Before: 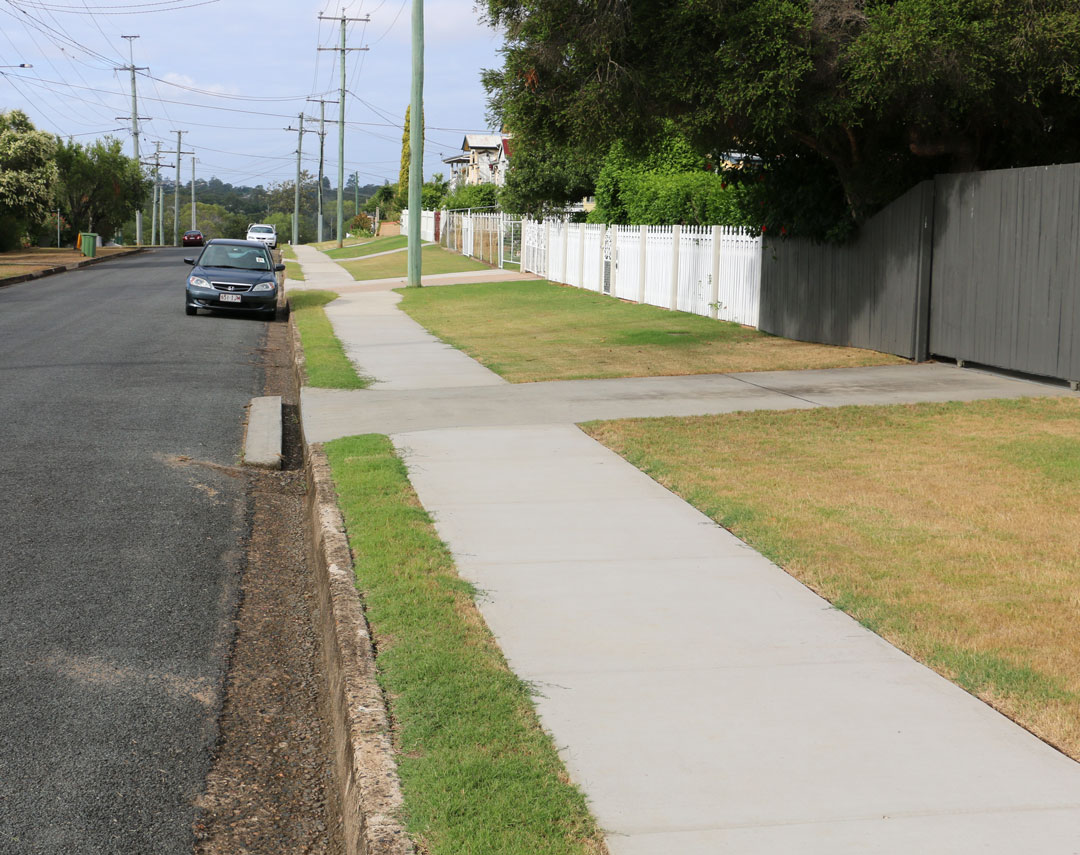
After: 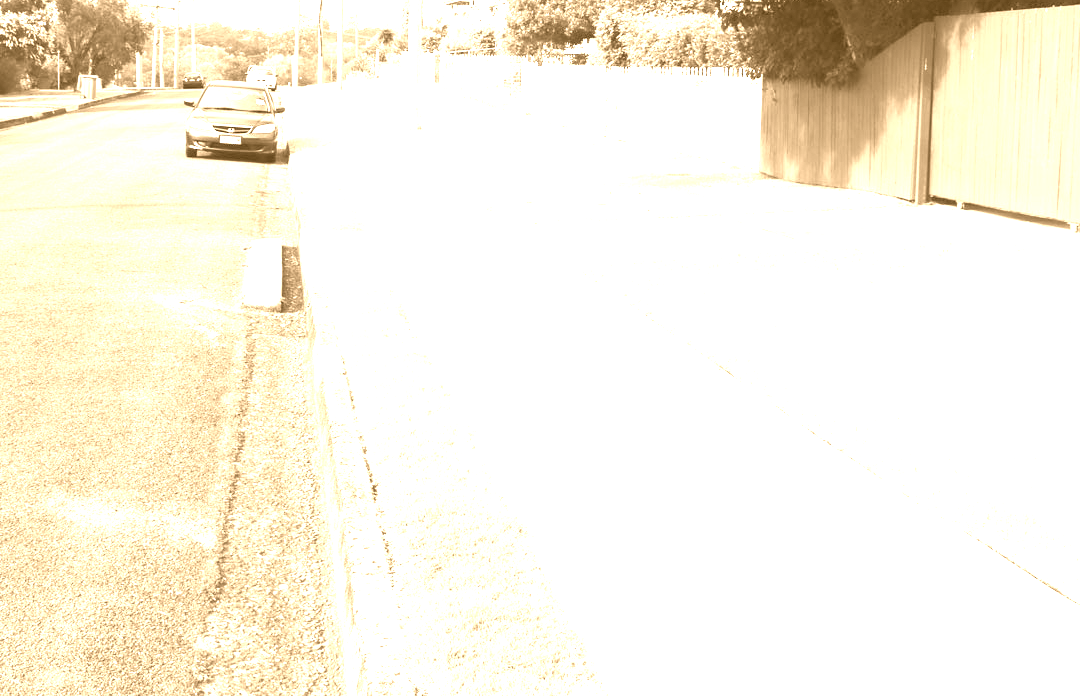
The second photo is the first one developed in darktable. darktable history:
colorize: hue 28.8°, source mix 100%
color correction: highlights a* 3.12, highlights b* -1.55, shadows a* -0.101, shadows b* 2.52, saturation 0.98
crop and rotate: top 18.507%
exposure: black level correction 0, exposure 2.138 EV, compensate exposure bias true, compensate highlight preservation false
